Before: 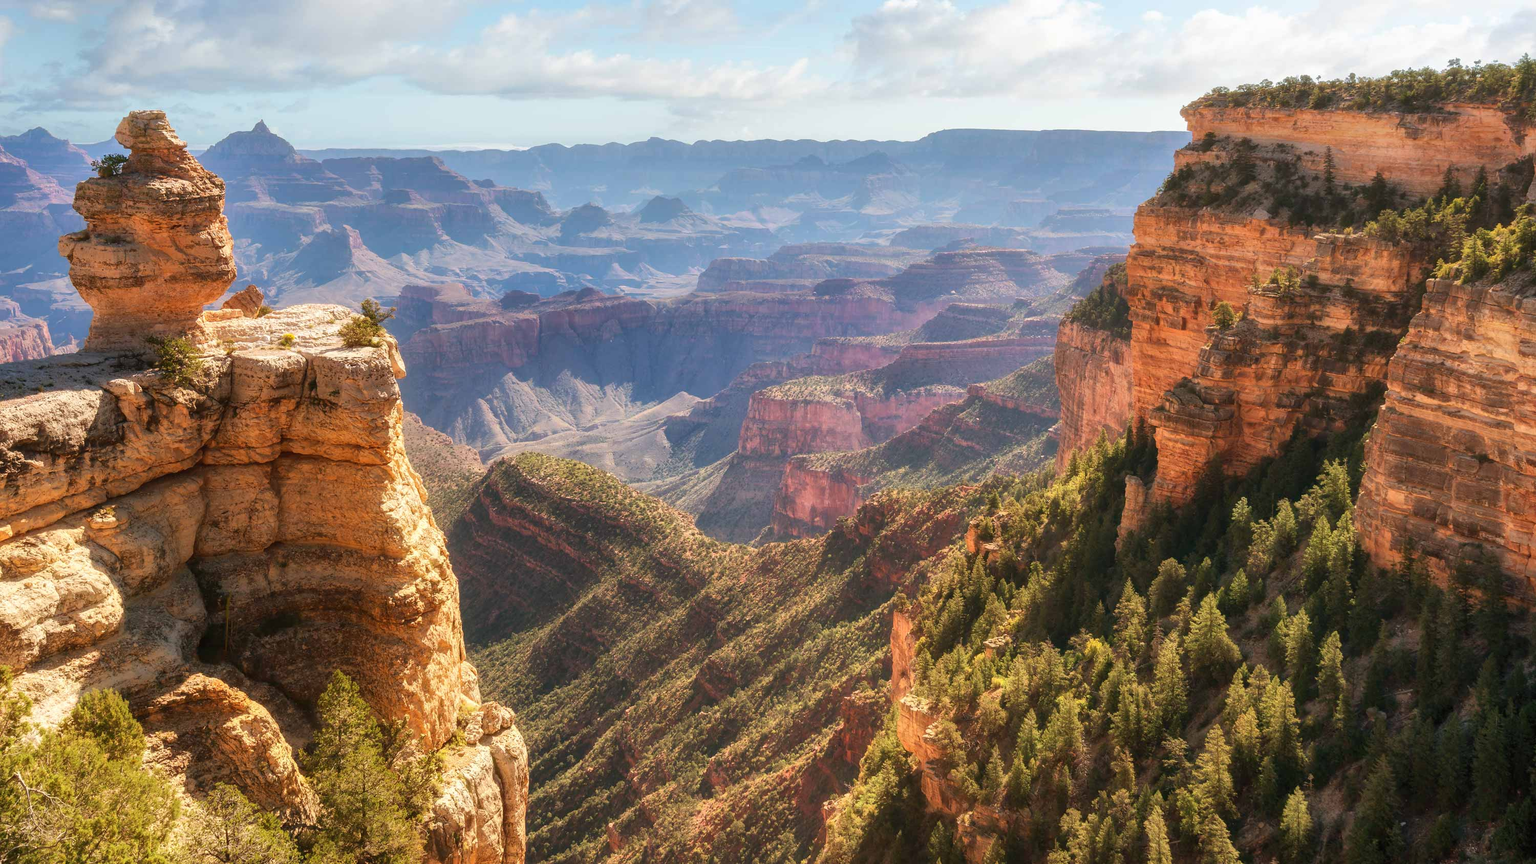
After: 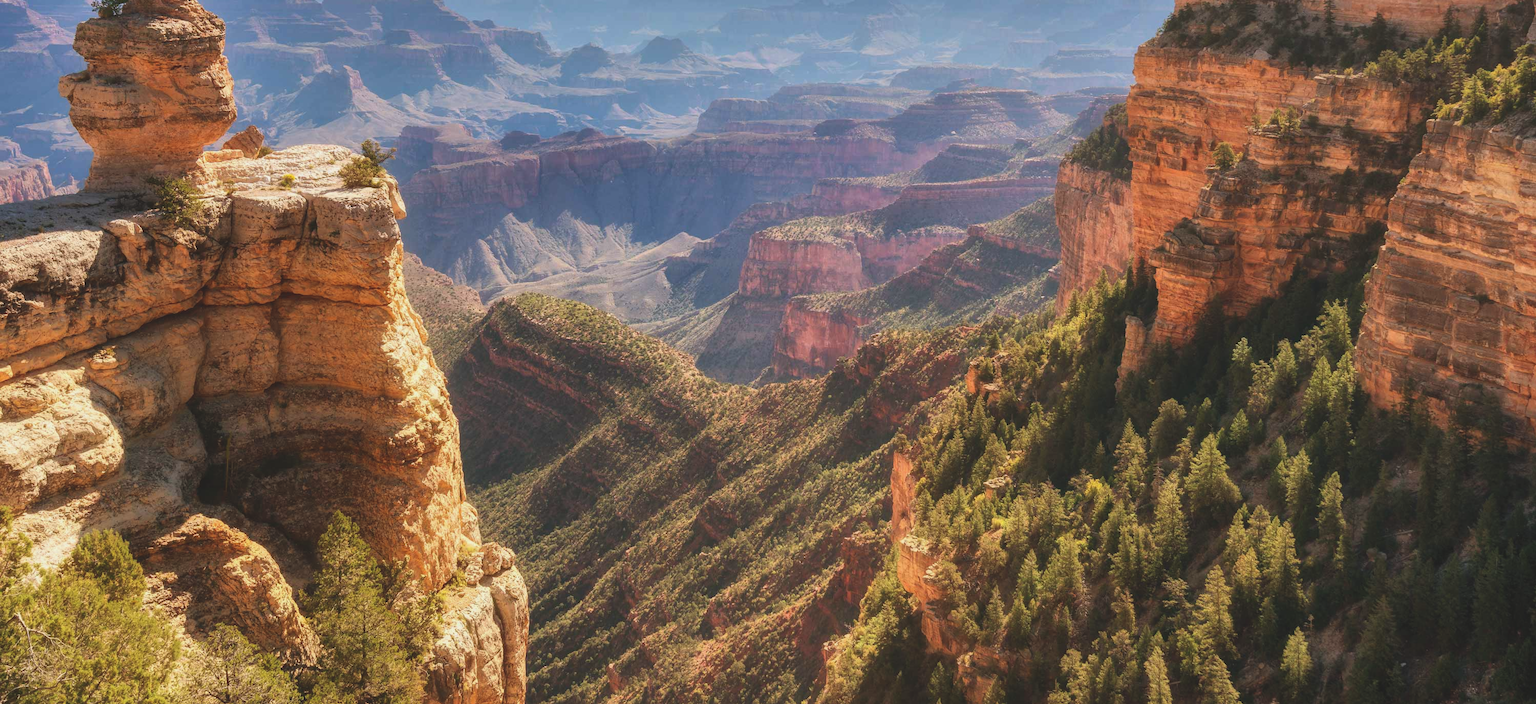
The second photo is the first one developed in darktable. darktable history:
exposure: black level correction -0.014, exposure -0.193 EV, compensate highlight preservation false
crop and rotate: top 18.507%
